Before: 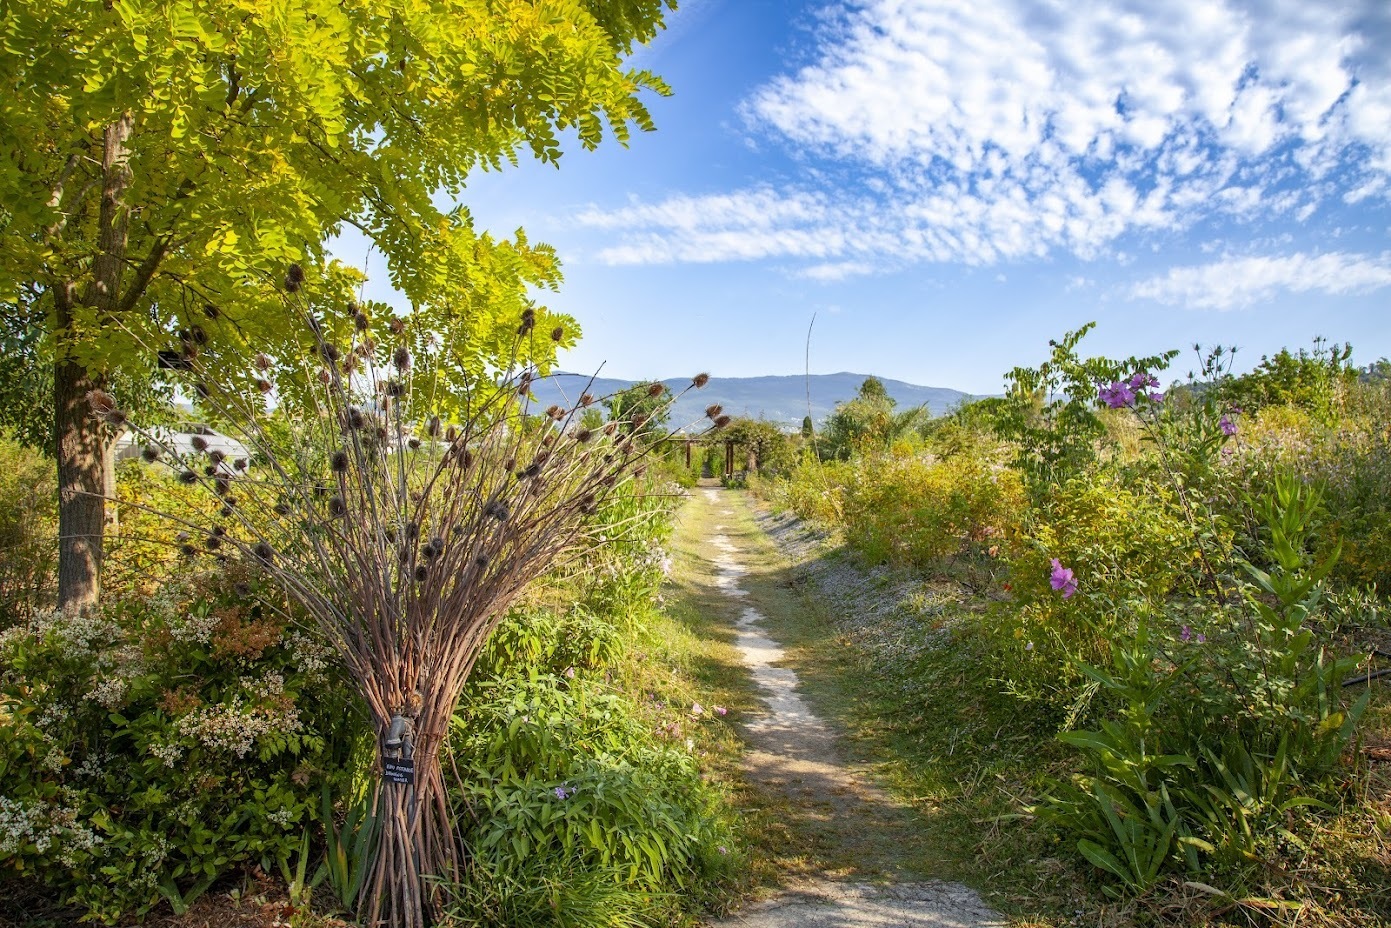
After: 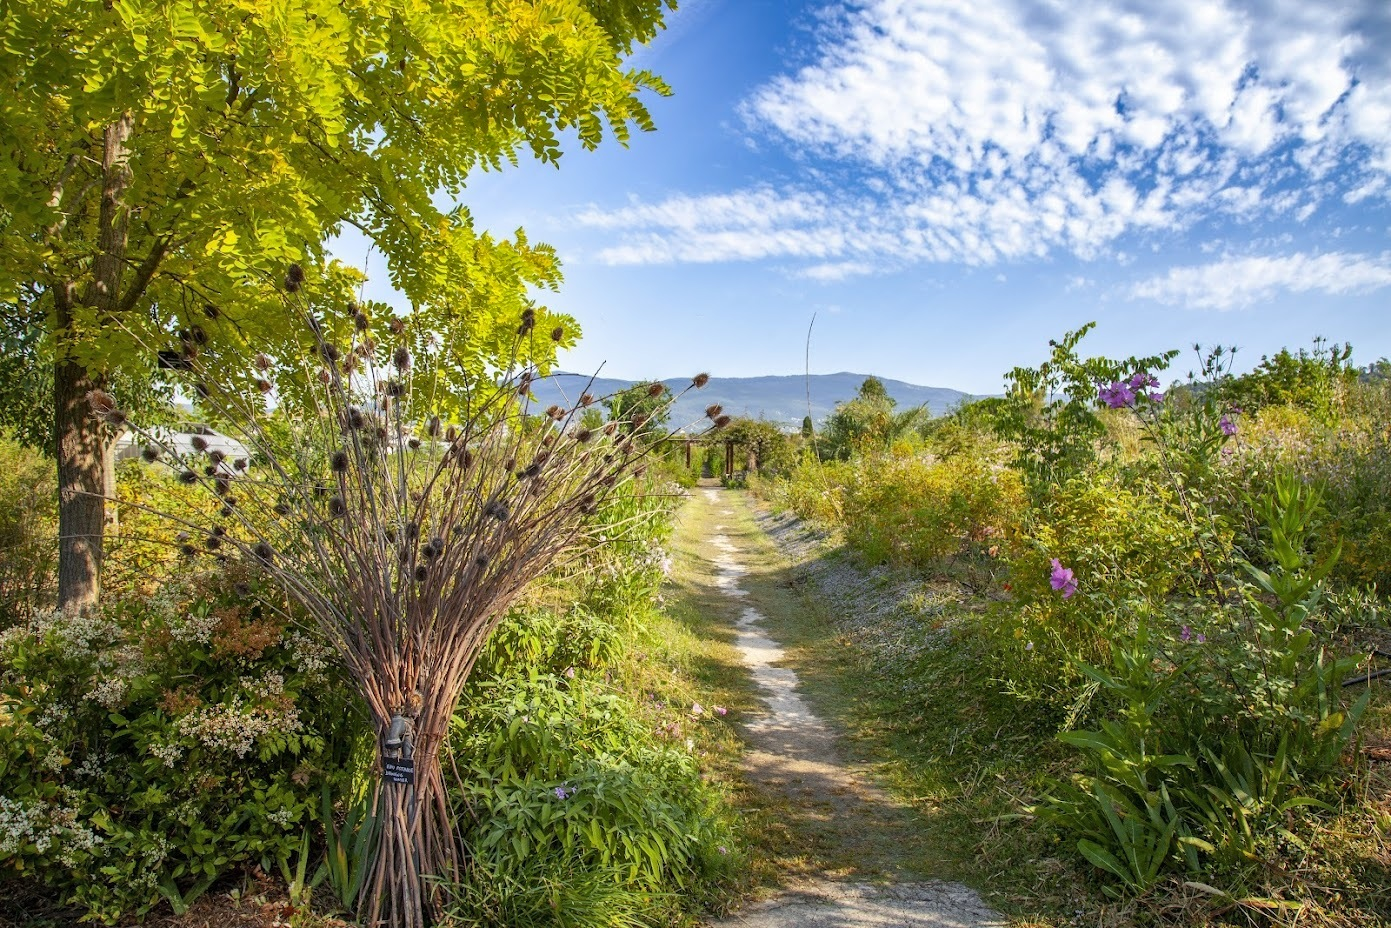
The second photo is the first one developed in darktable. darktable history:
shadows and highlights: radius 125.51, shadows 30.51, highlights -31.16, low approximation 0.01, soften with gaussian
